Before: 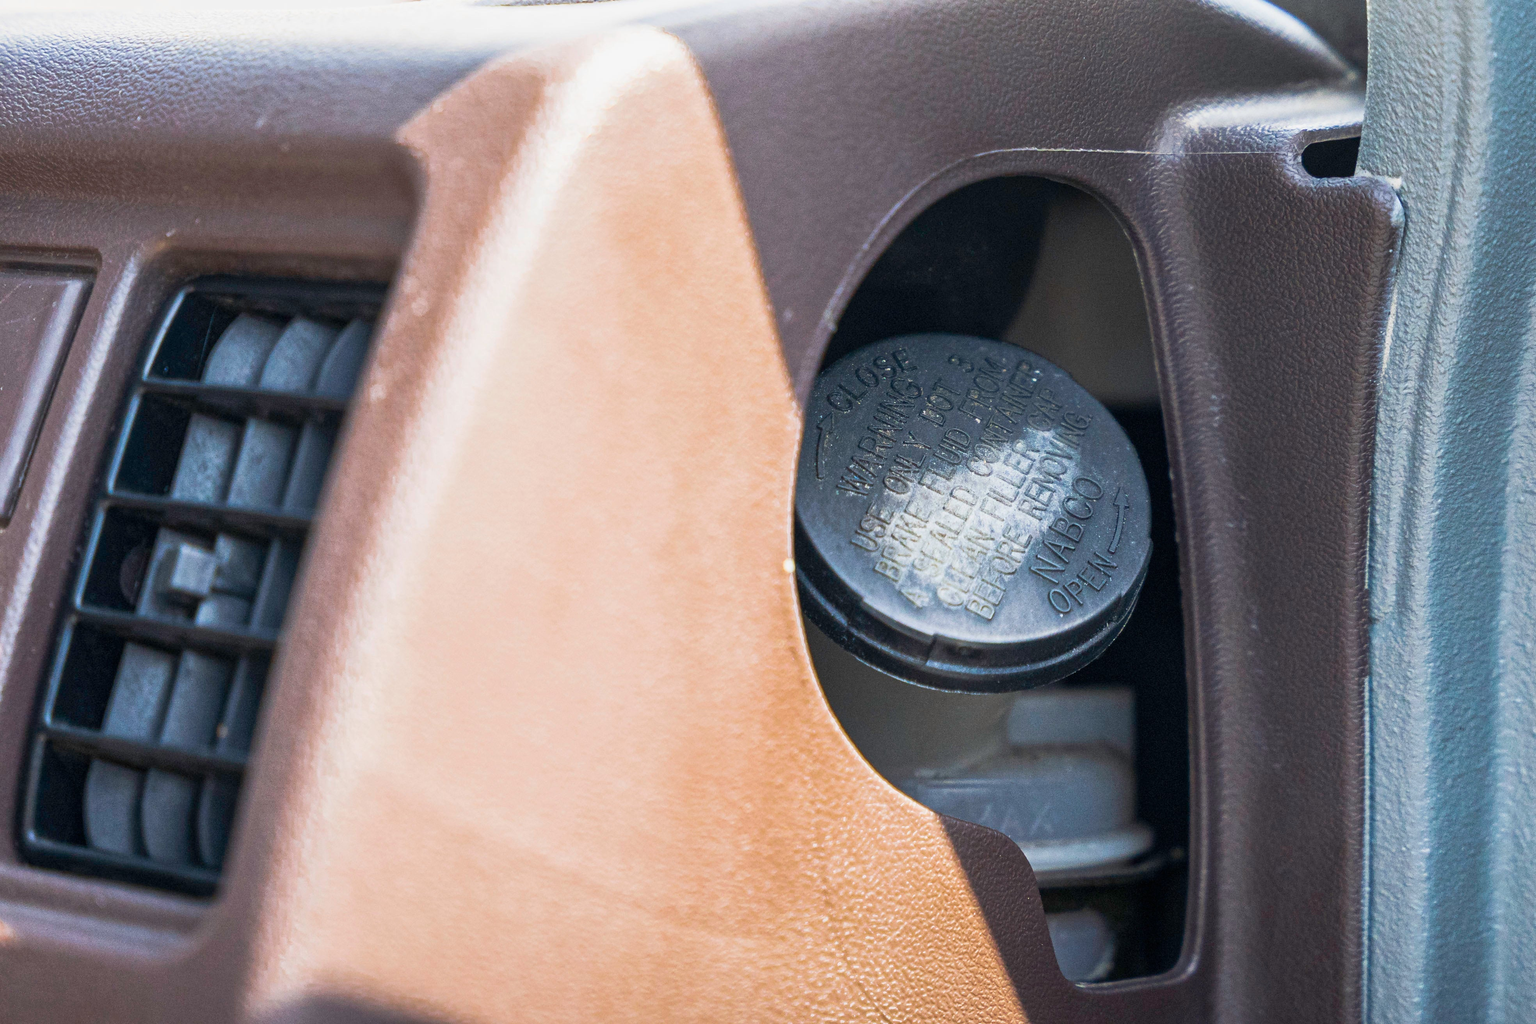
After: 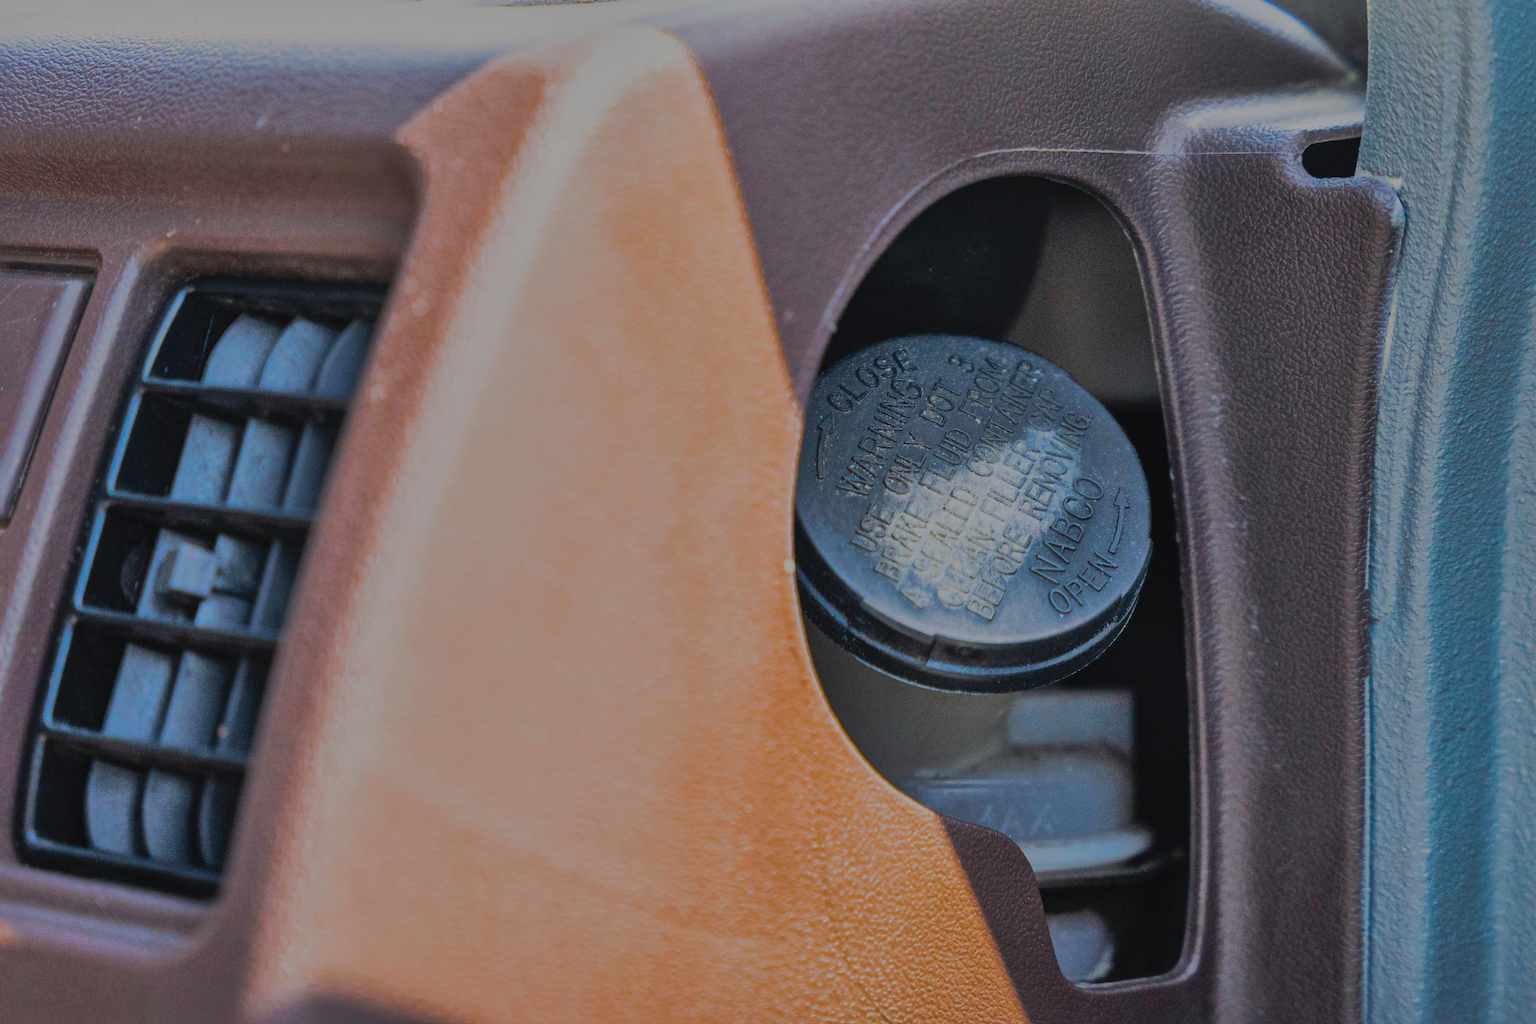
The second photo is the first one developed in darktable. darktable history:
exposure: black level correction -0.017, exposure -1.053 EV, compensate highlight preservation false
shadows and highlights: shadows 60.81, highlights -59.97
filmic rgb: black relative exposure -7.1 EV, white relative exposure 5.38 EV, hardness 3.02
contrast brightness saturation: saturation 0.495
